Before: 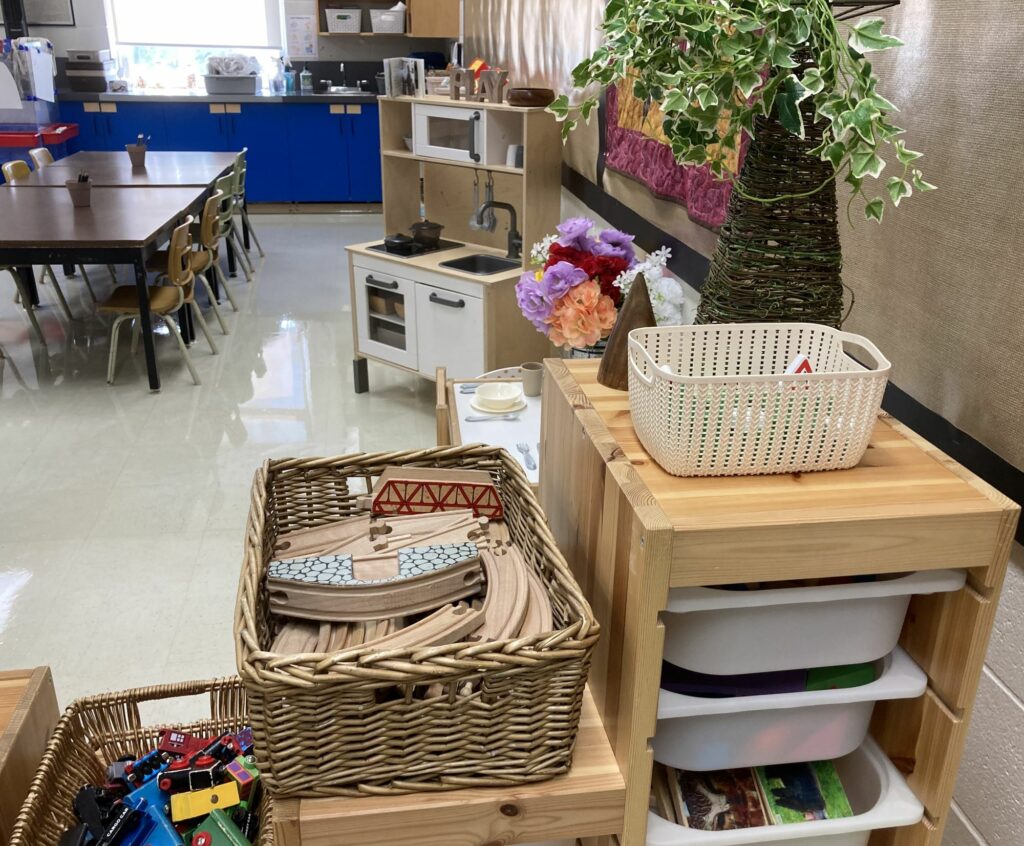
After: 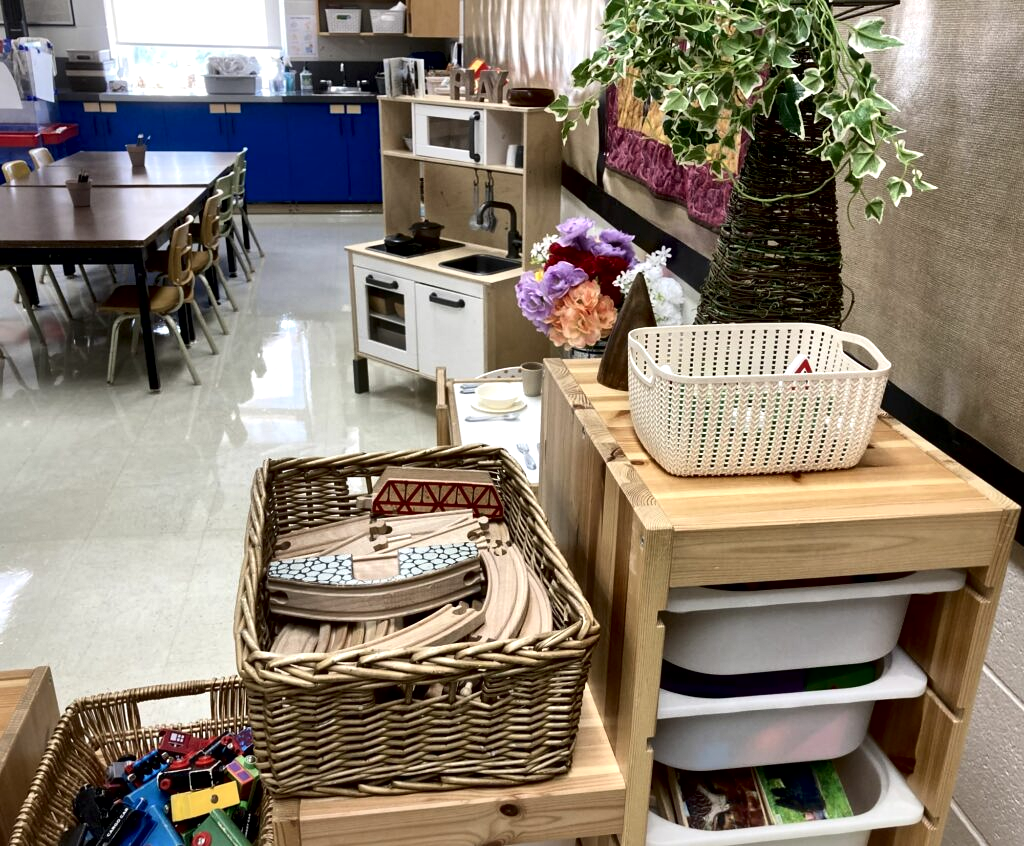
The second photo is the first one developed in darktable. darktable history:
local contrast: mode bilateral grid, contrast 45, coarseness 69, detail 214%, midtone range 0.2
